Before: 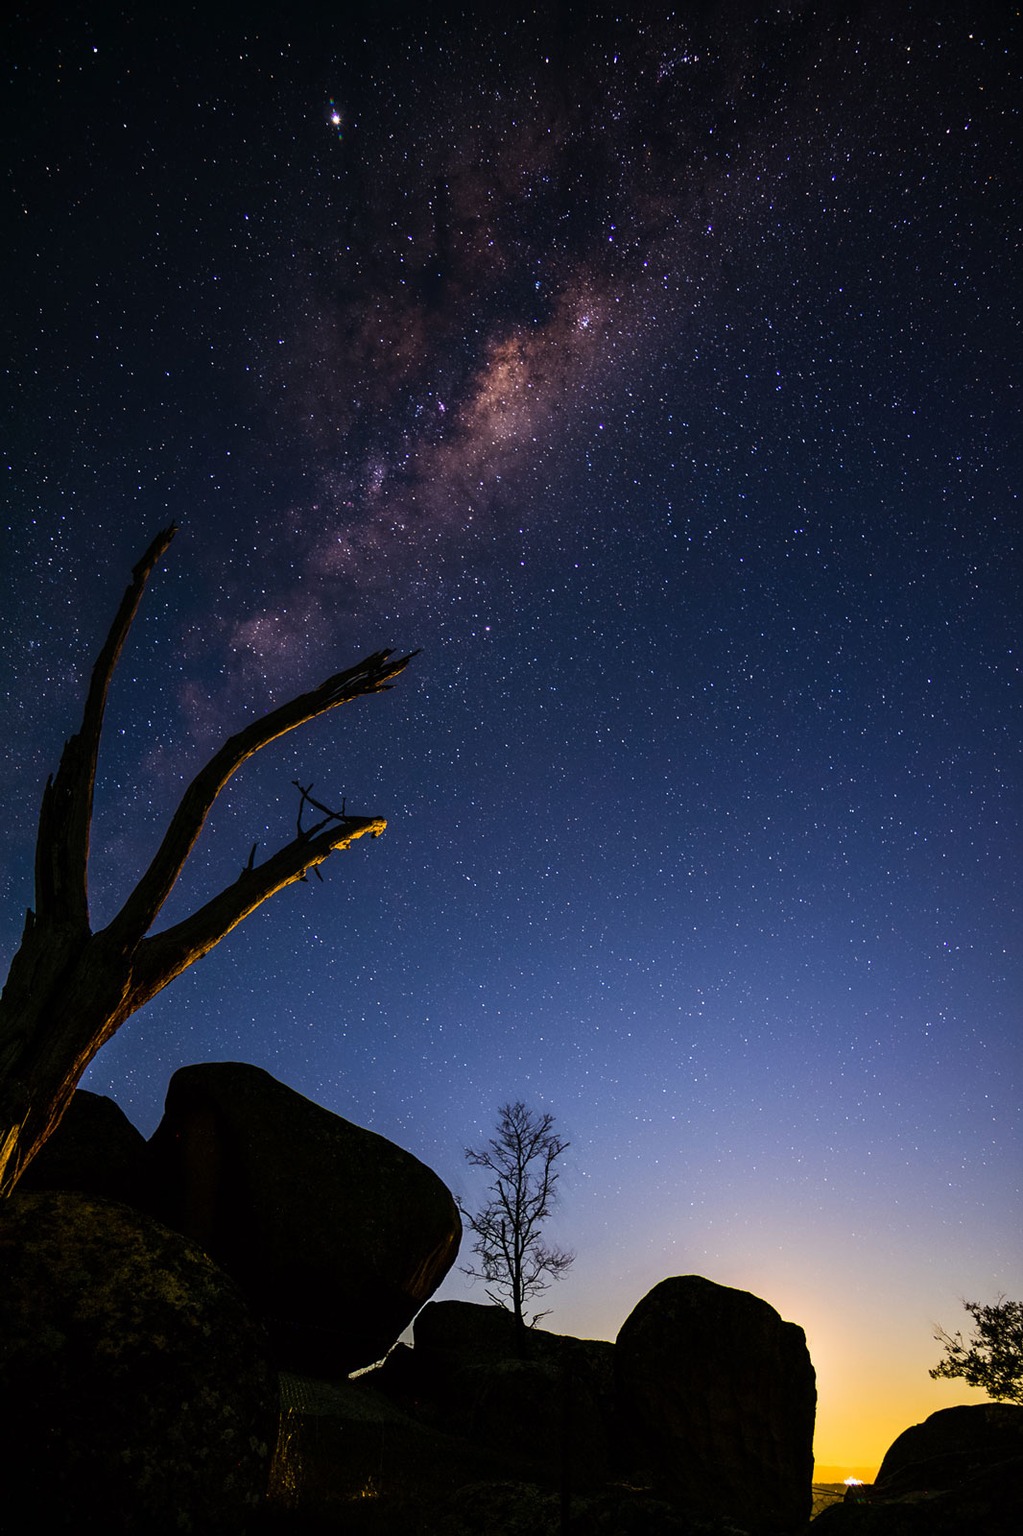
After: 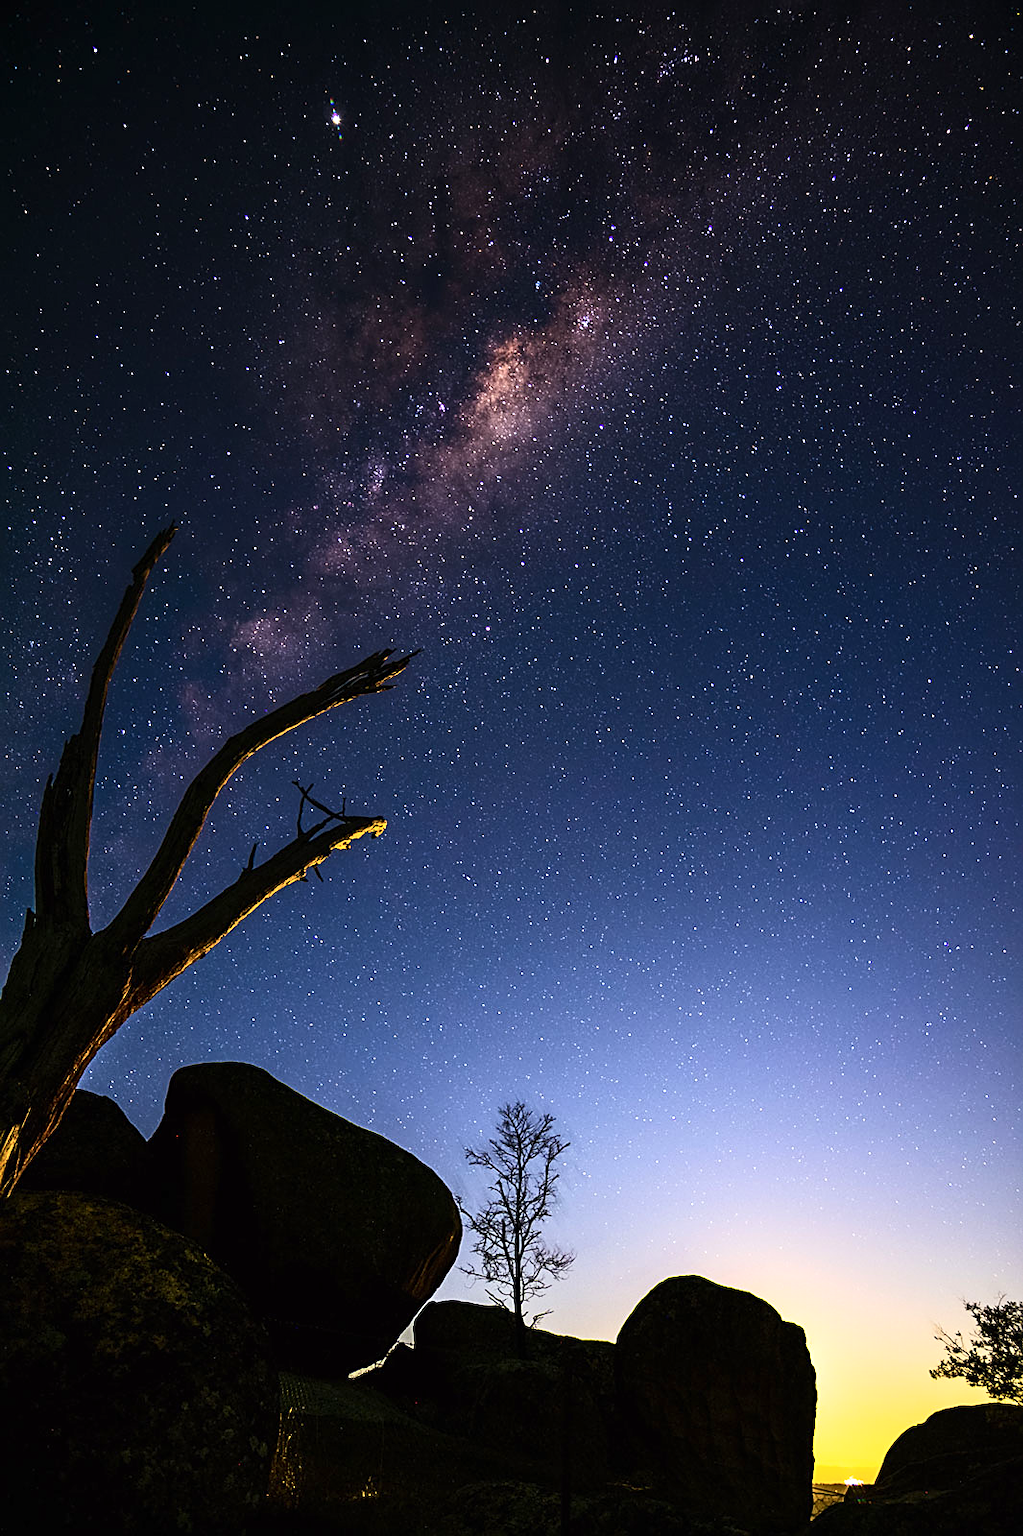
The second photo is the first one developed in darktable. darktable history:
exposure: black level correction 0, exposure 0.499 EV, compensate highlight preservation false
sharpen: on, module defaults
contrast brightness saturation: contrast 0.24, brightness 0.091
